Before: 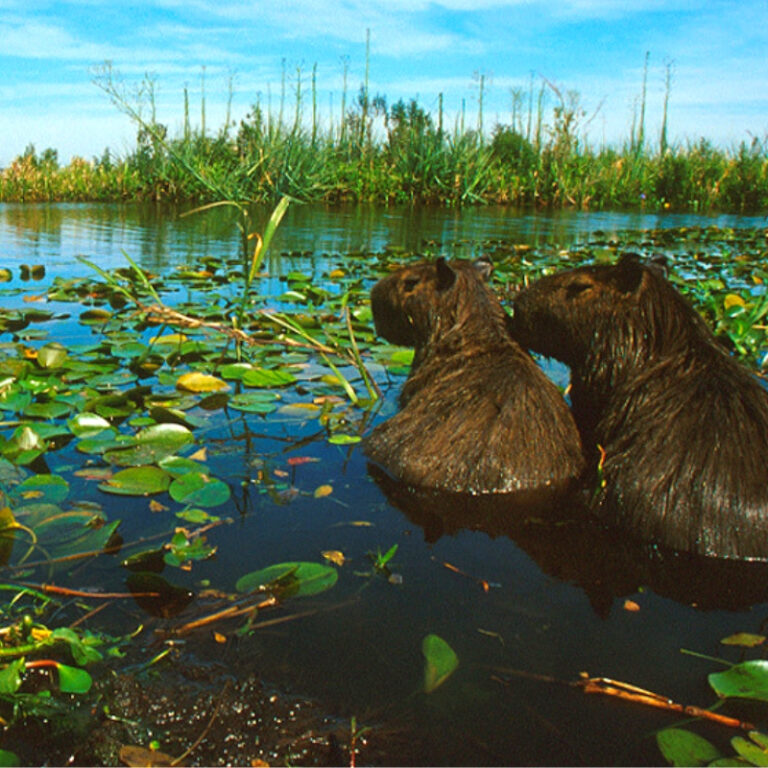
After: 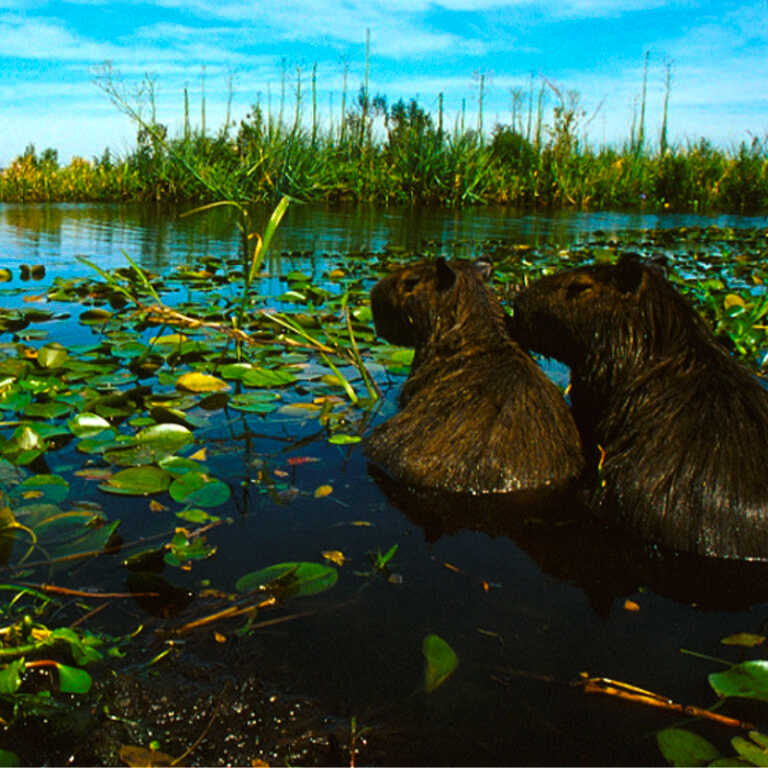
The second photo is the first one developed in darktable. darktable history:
tone curve: curves: ch0 [(0, 0) (0.153, 0.056) (1, 1)], color space Lab, linked channels, preserve colors none
color balance rgb: perceptual saturation grading › global saturation 25%, global vibrance 20%
